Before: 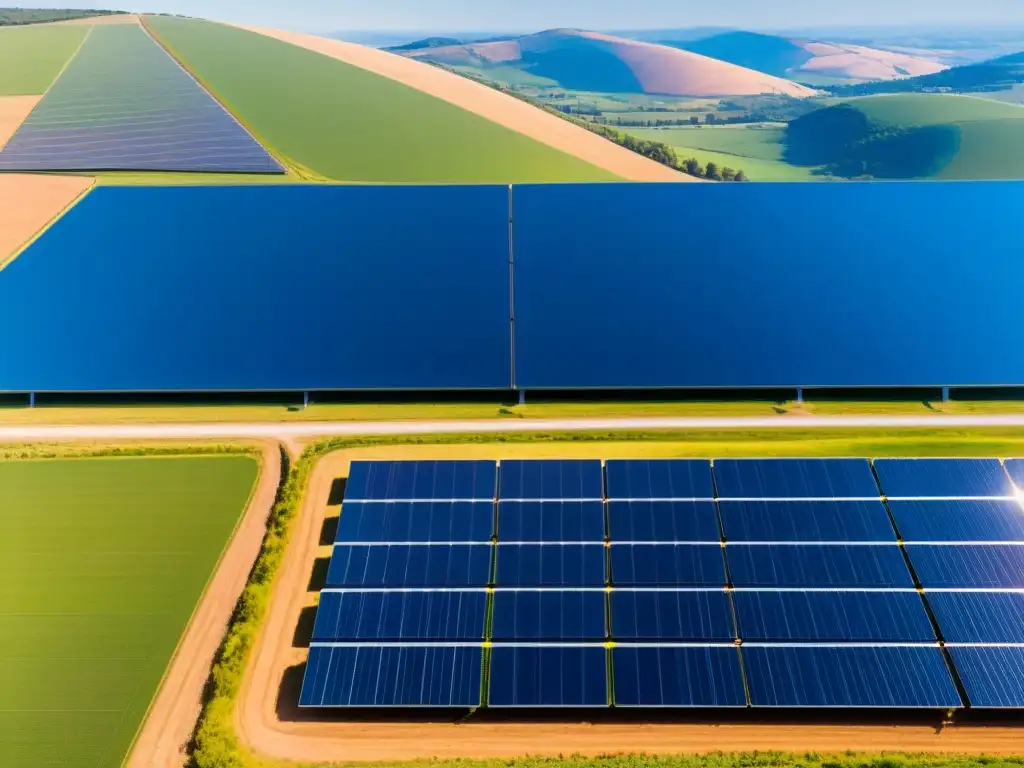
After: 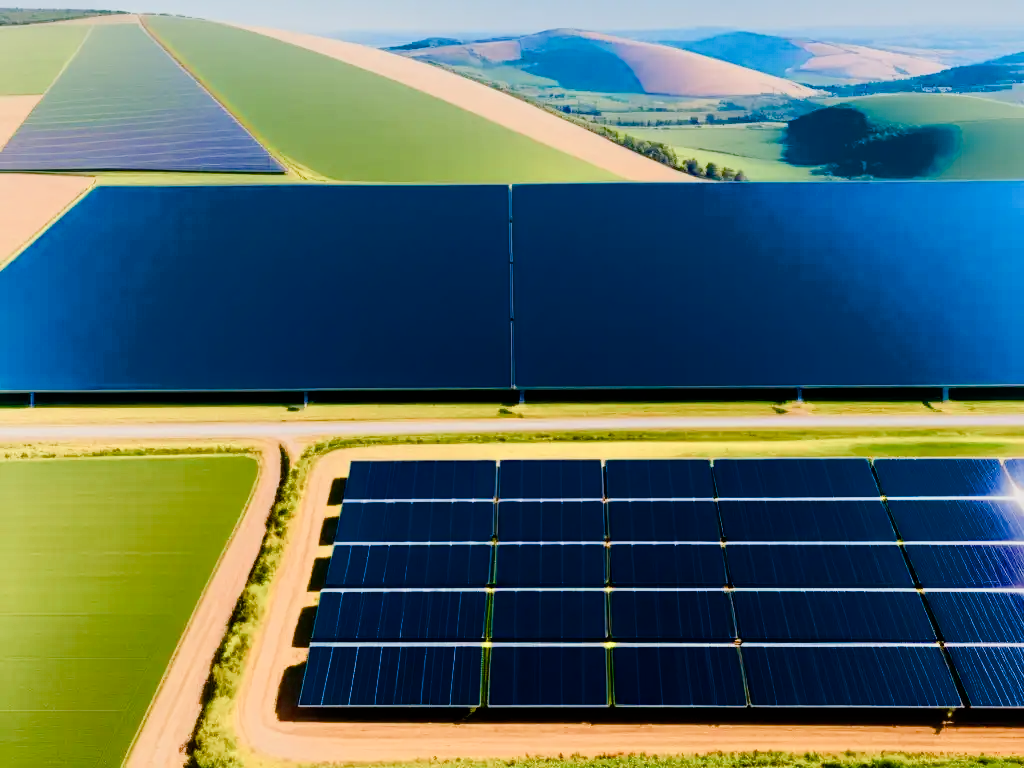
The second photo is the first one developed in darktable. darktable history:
filmic rgb: black relative exposure -8.03 EV, white relative exposure 4.06 EV, threshold 2.97 EV, hardness 4.12, enable highlight reconstruction true
levels: mode automatic
color balance rgb: shadows lift › chroma 2.034%, shadows lift › hue 217.64°, linear chroma grading › global chroma 8.756%, perceptual saturation grading › global saturation 20%, perceptual saturation grading › highlights -50.095%, perceptual saturation grading › shadows 30.124%, global vibrance 15.877%, saturation formula JzAzBz (2021)
